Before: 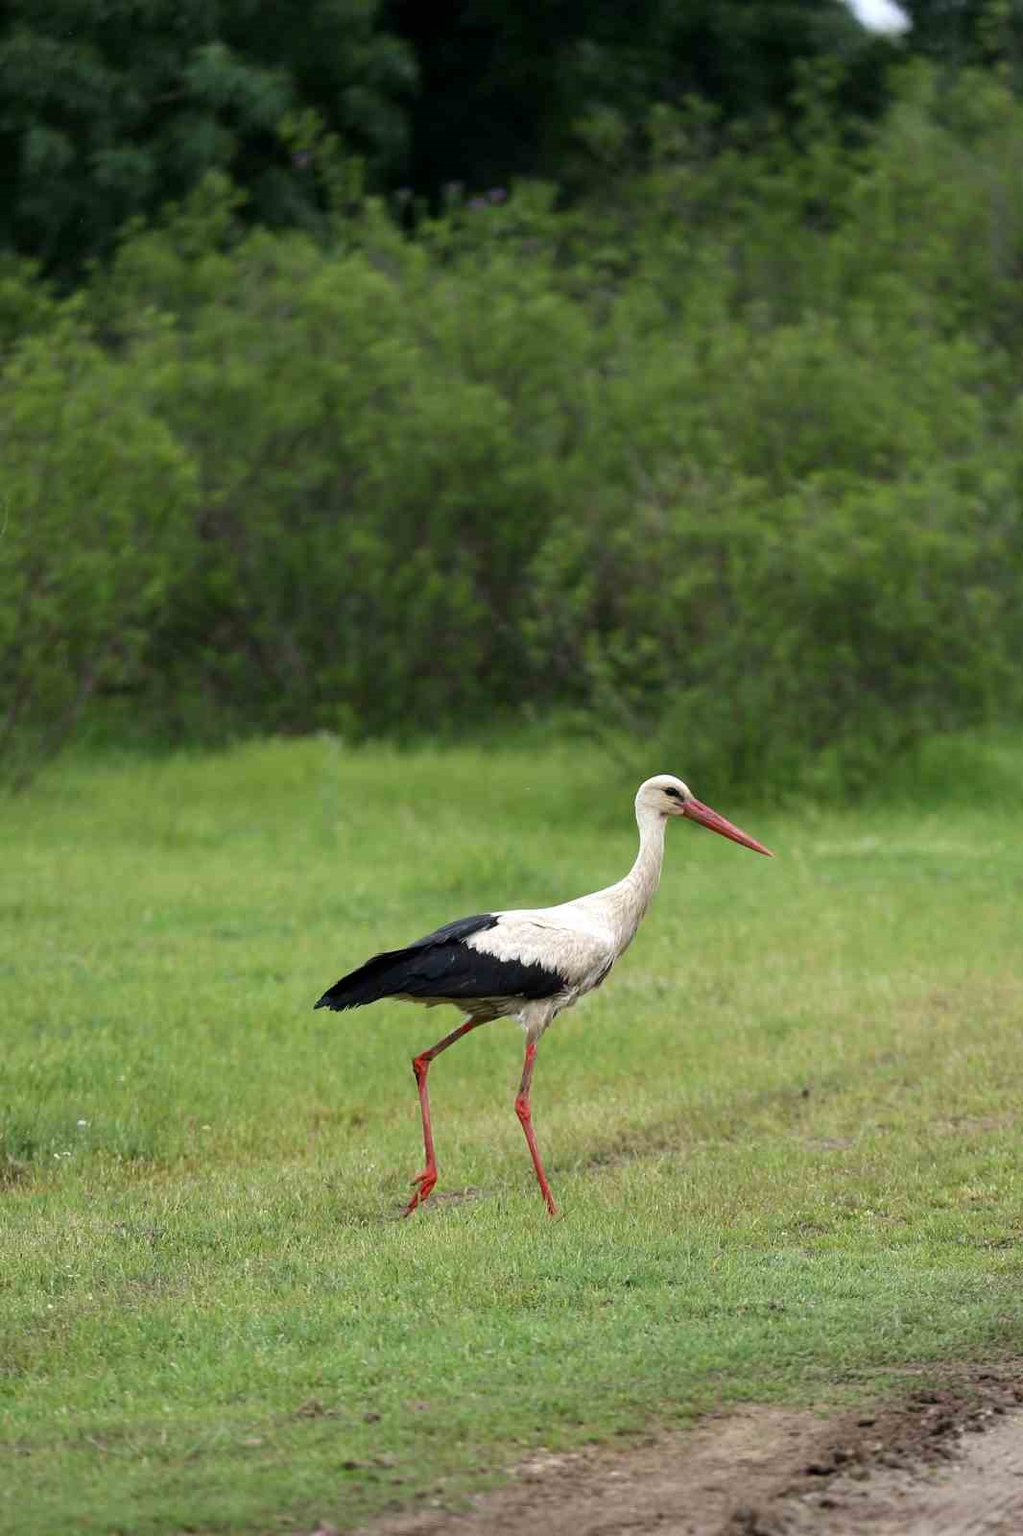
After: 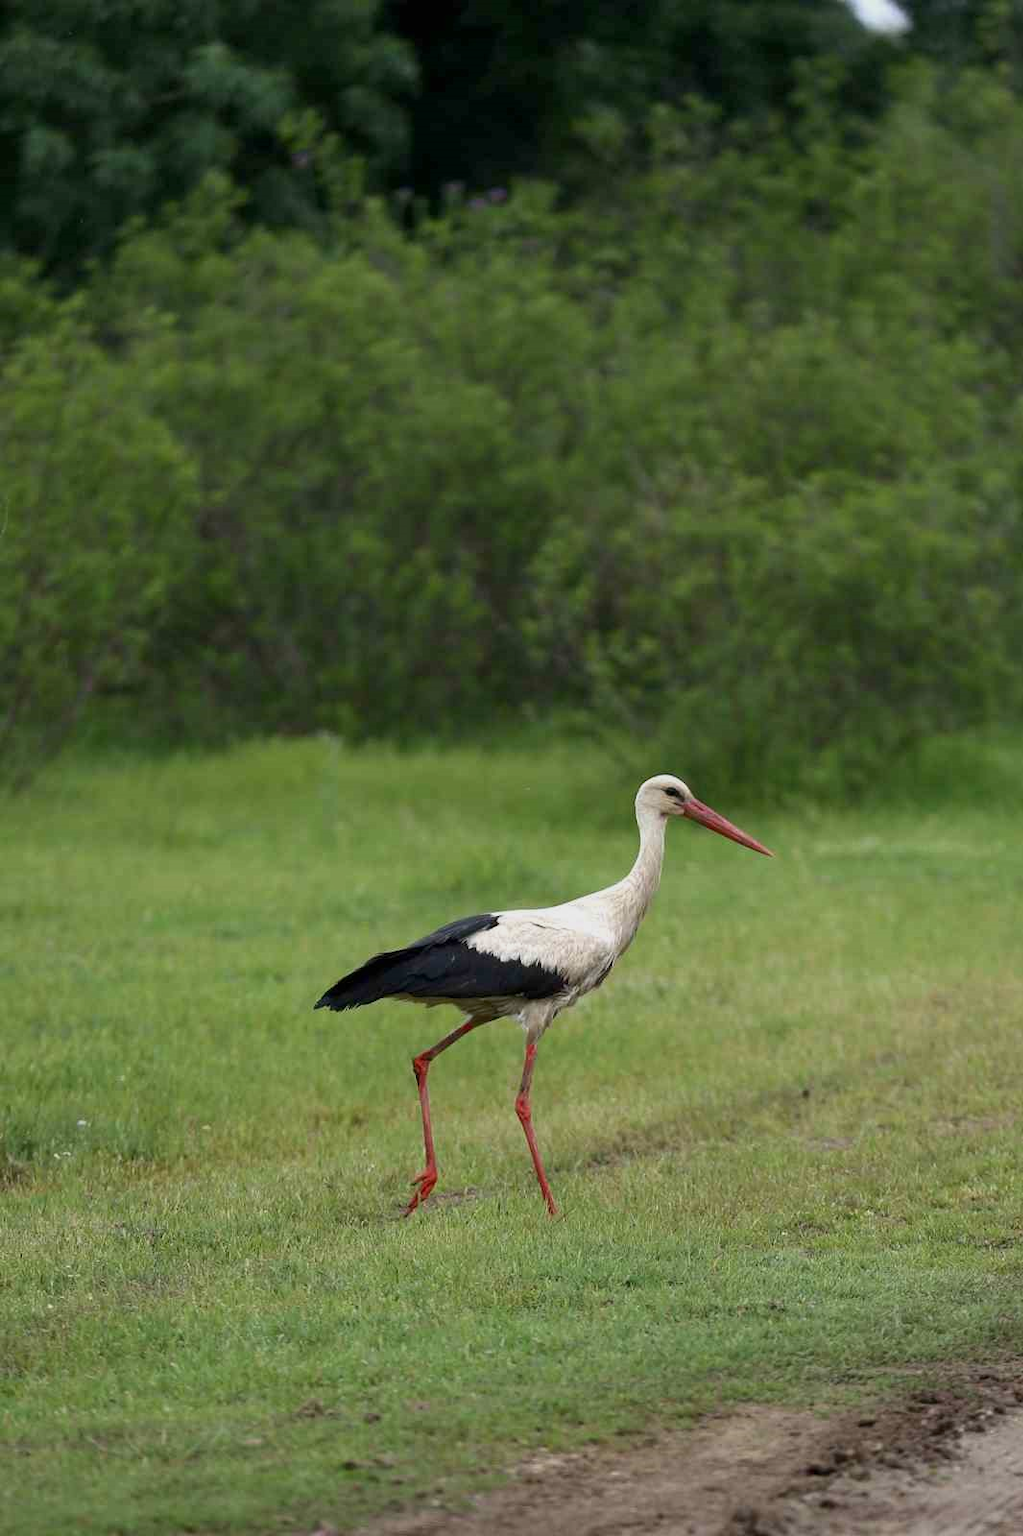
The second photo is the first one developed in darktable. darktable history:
tone equalizer: -8 EV 0.245 EV, -7 EV 0.392 EV, -6 EV 0.382 EV, -5 EV 0.275 EV, -3 EV -0.258 EV, -2 EV -0.442 EV, -1 EV -0.411 EV, +0 EV -0.277 EV
